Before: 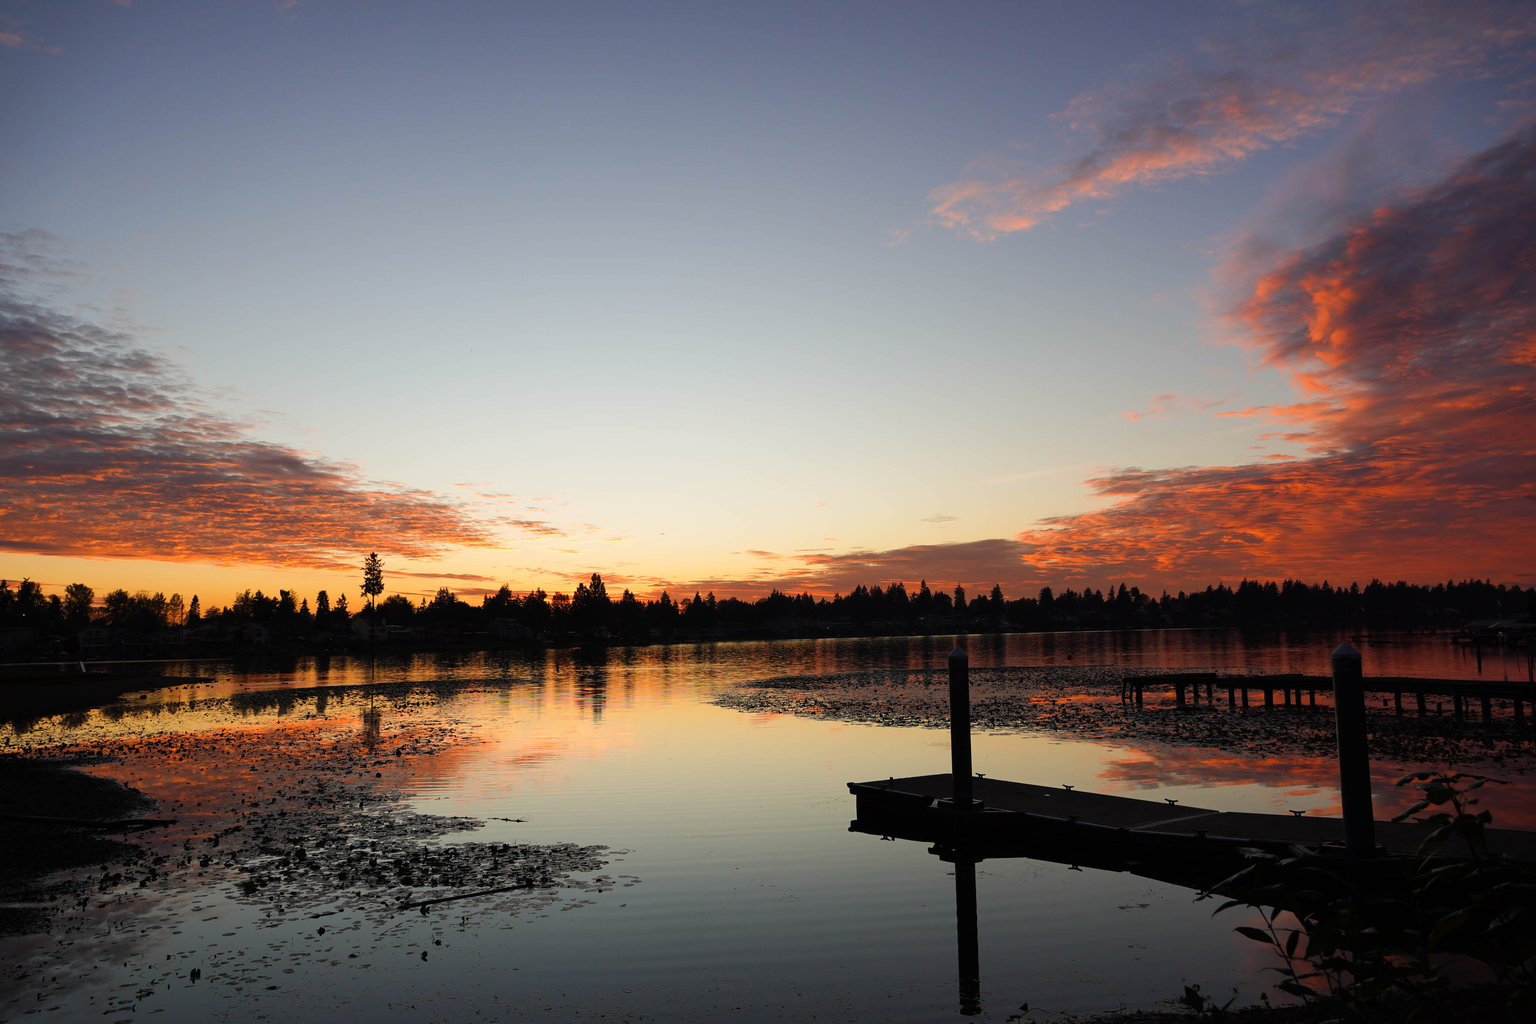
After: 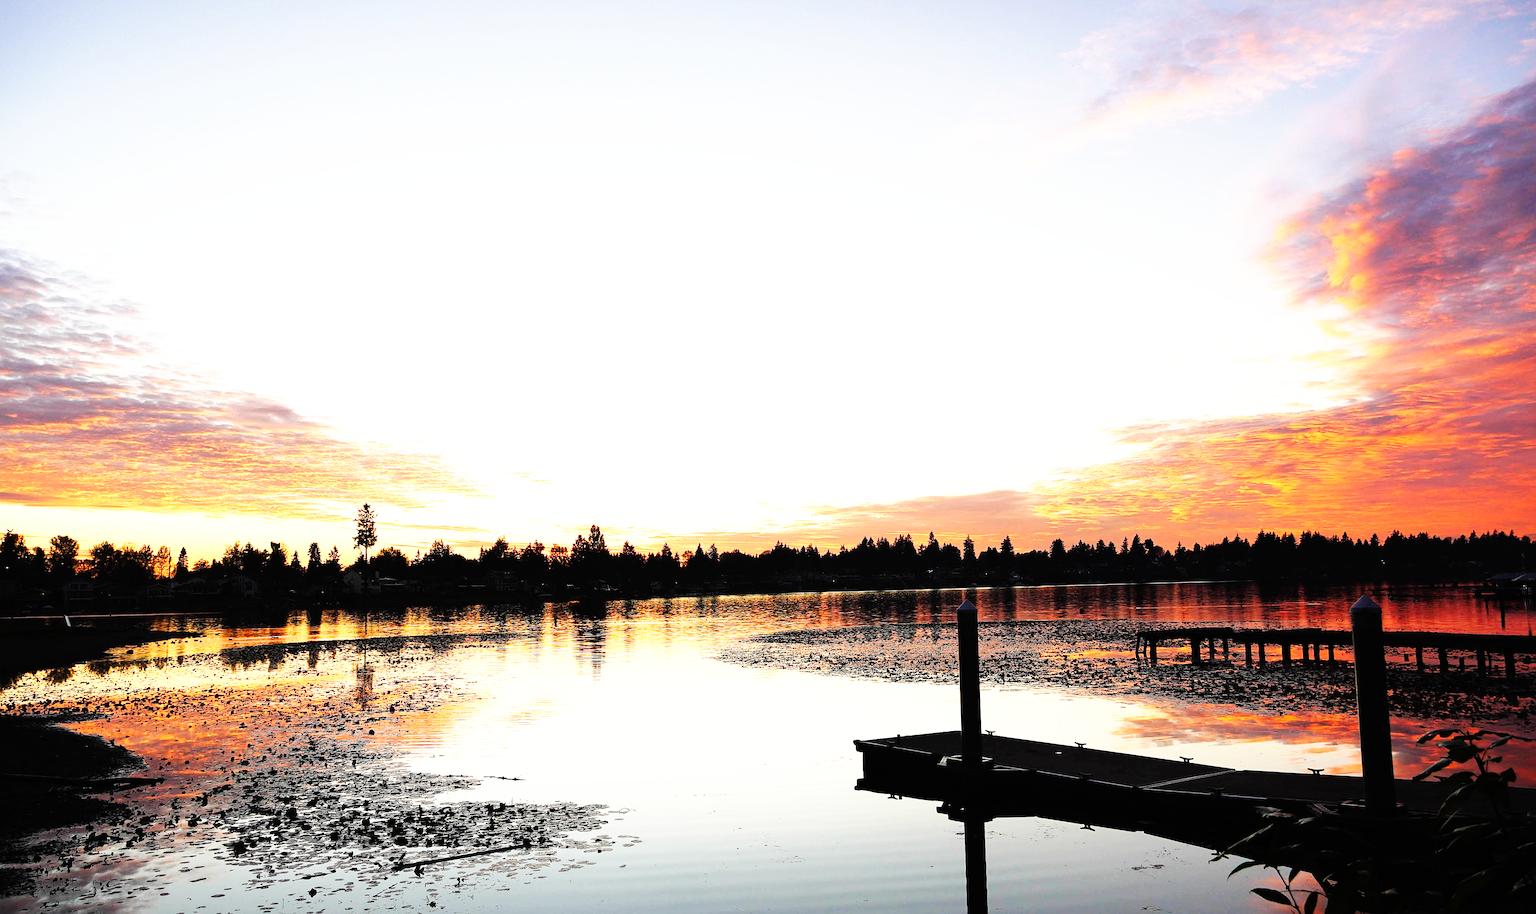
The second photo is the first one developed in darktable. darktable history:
shadows and highlights: radius 126.2, shadows 21.08, highlights -21.45, low approximation 0.01
exposure: black level correction 0, exposure 0.937 EV, compensate exposure bias true, compensate highlight preservation false
base curve: curves: ch0 [(0, 0) (0.007, 0.004) (0.027, 0.03) (0.046, 0.07) (0.207, 0.54) (0.442, 0.872) (0.673, 0.972) (1, 1)], preserve colors none
crop: left 1.126%, top 6.164%, right 1.56%, bottom 6.875%
sharpen: on, module defaults
tone equalizer: -8 EV -0.434 EV, -7 EV -0.391 EV, -6 EV -0.314 EV, -5 EV -0.204 EV, -3 EV 0.222 EV, -2 EV 0.357 EV, -1 EV 0.41 EV, +0 EV 0.442 EV
